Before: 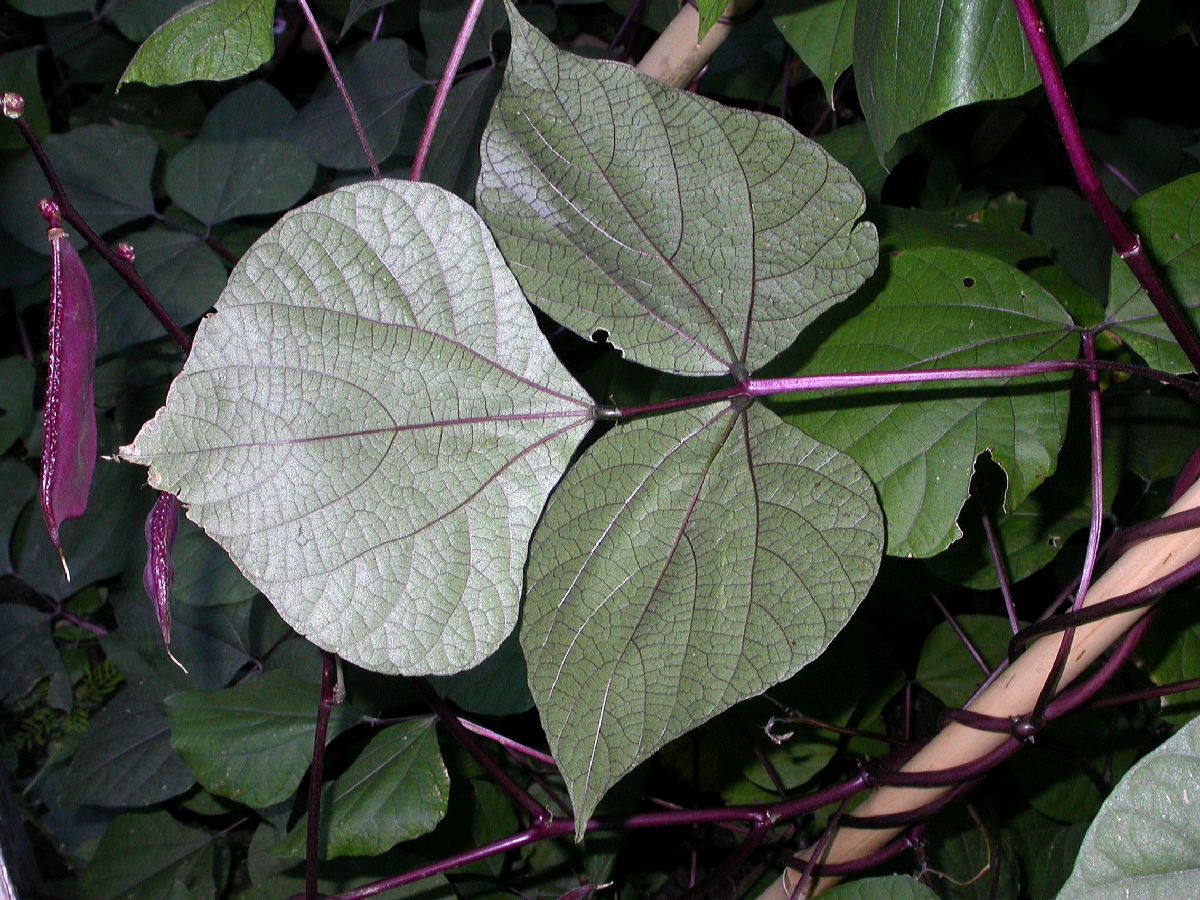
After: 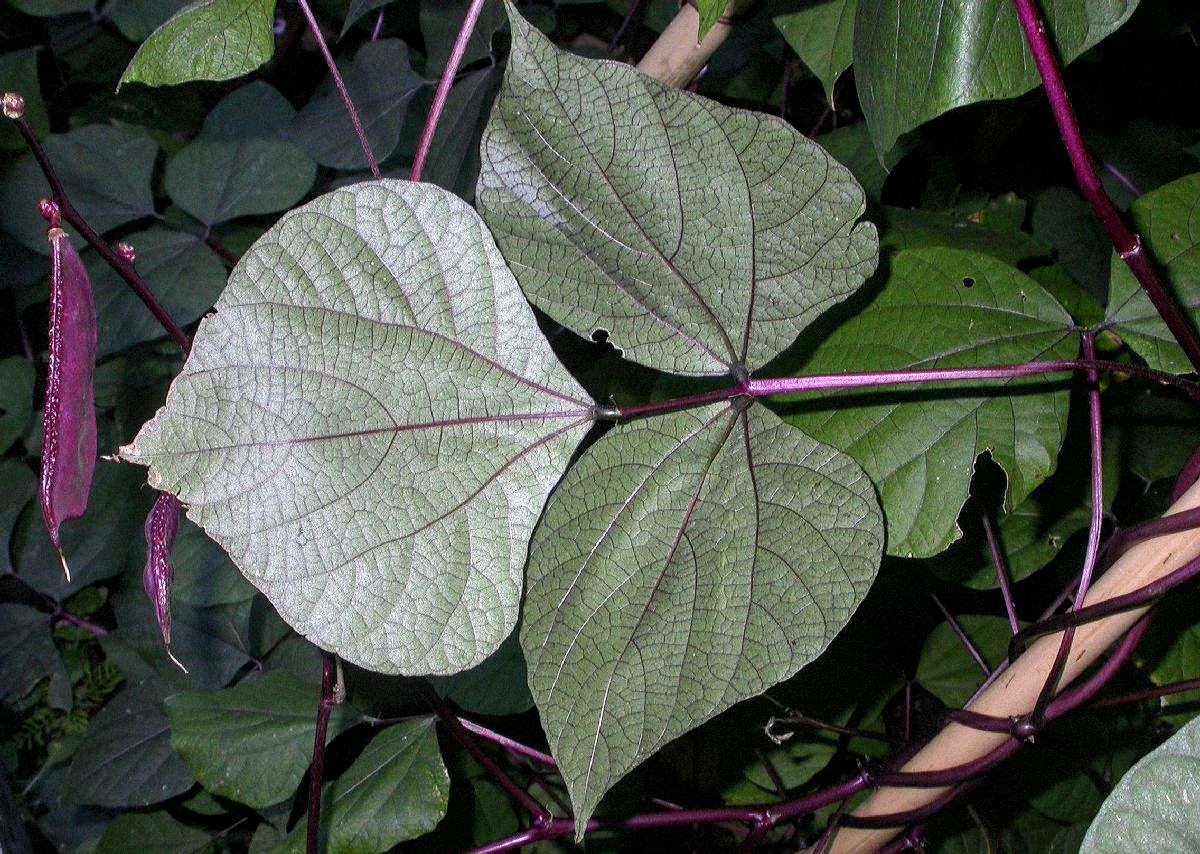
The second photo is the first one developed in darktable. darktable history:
crop and rotate: top 0%, bottom 5.097%
grain: mid-tones bias 0%
local contrast: on, module defaults
